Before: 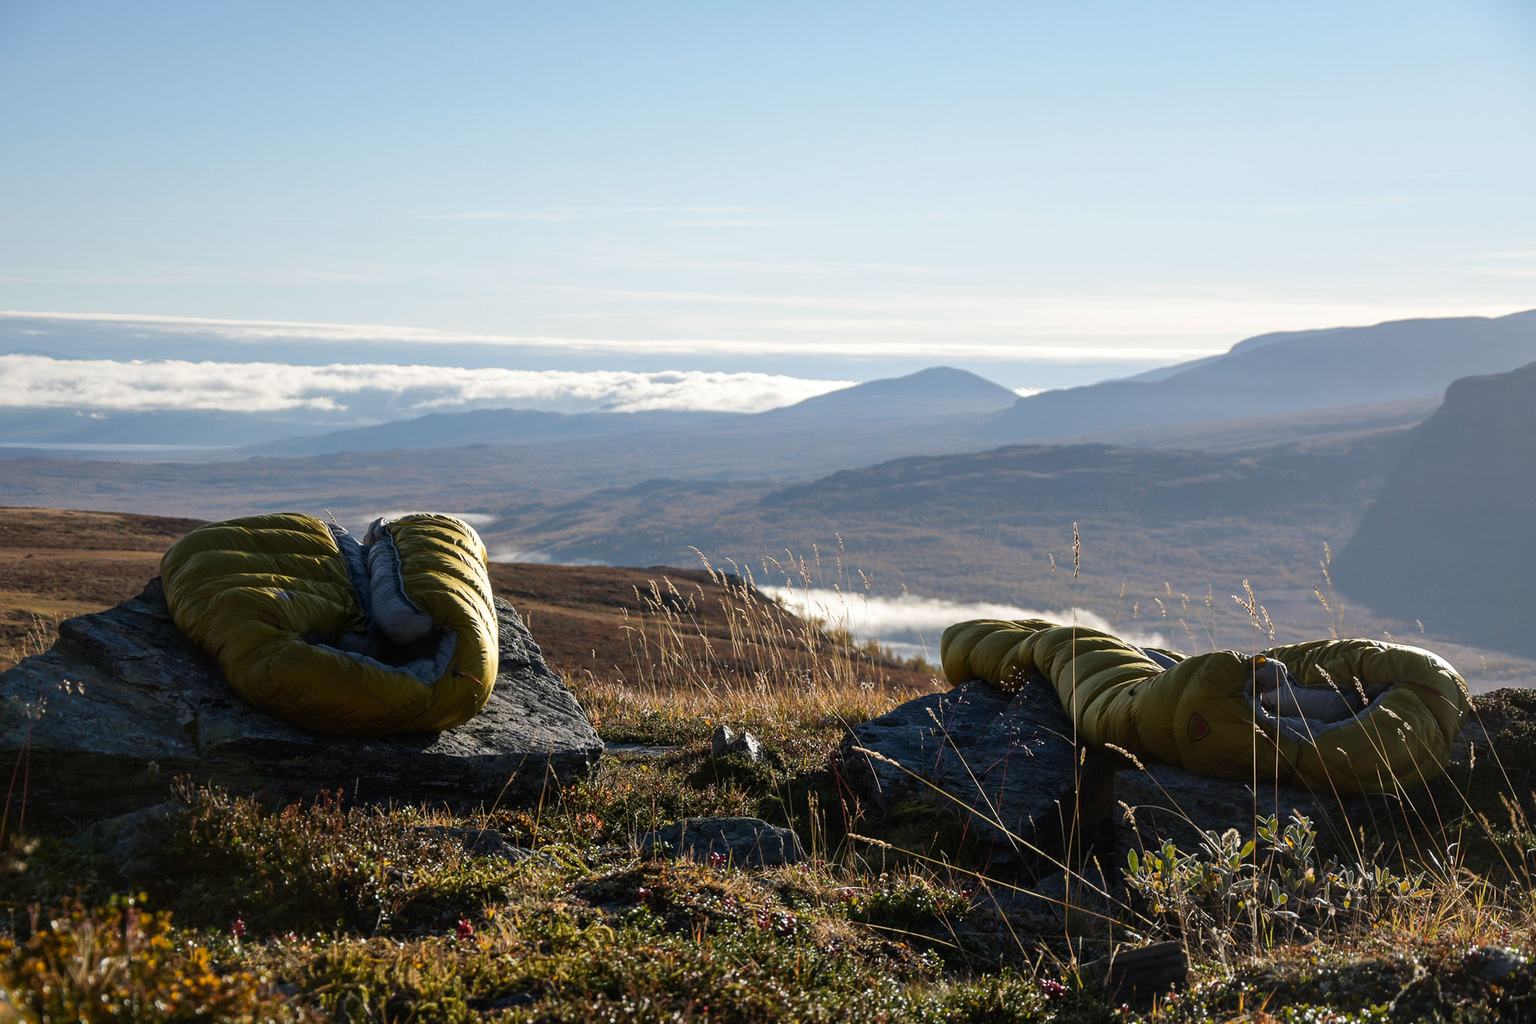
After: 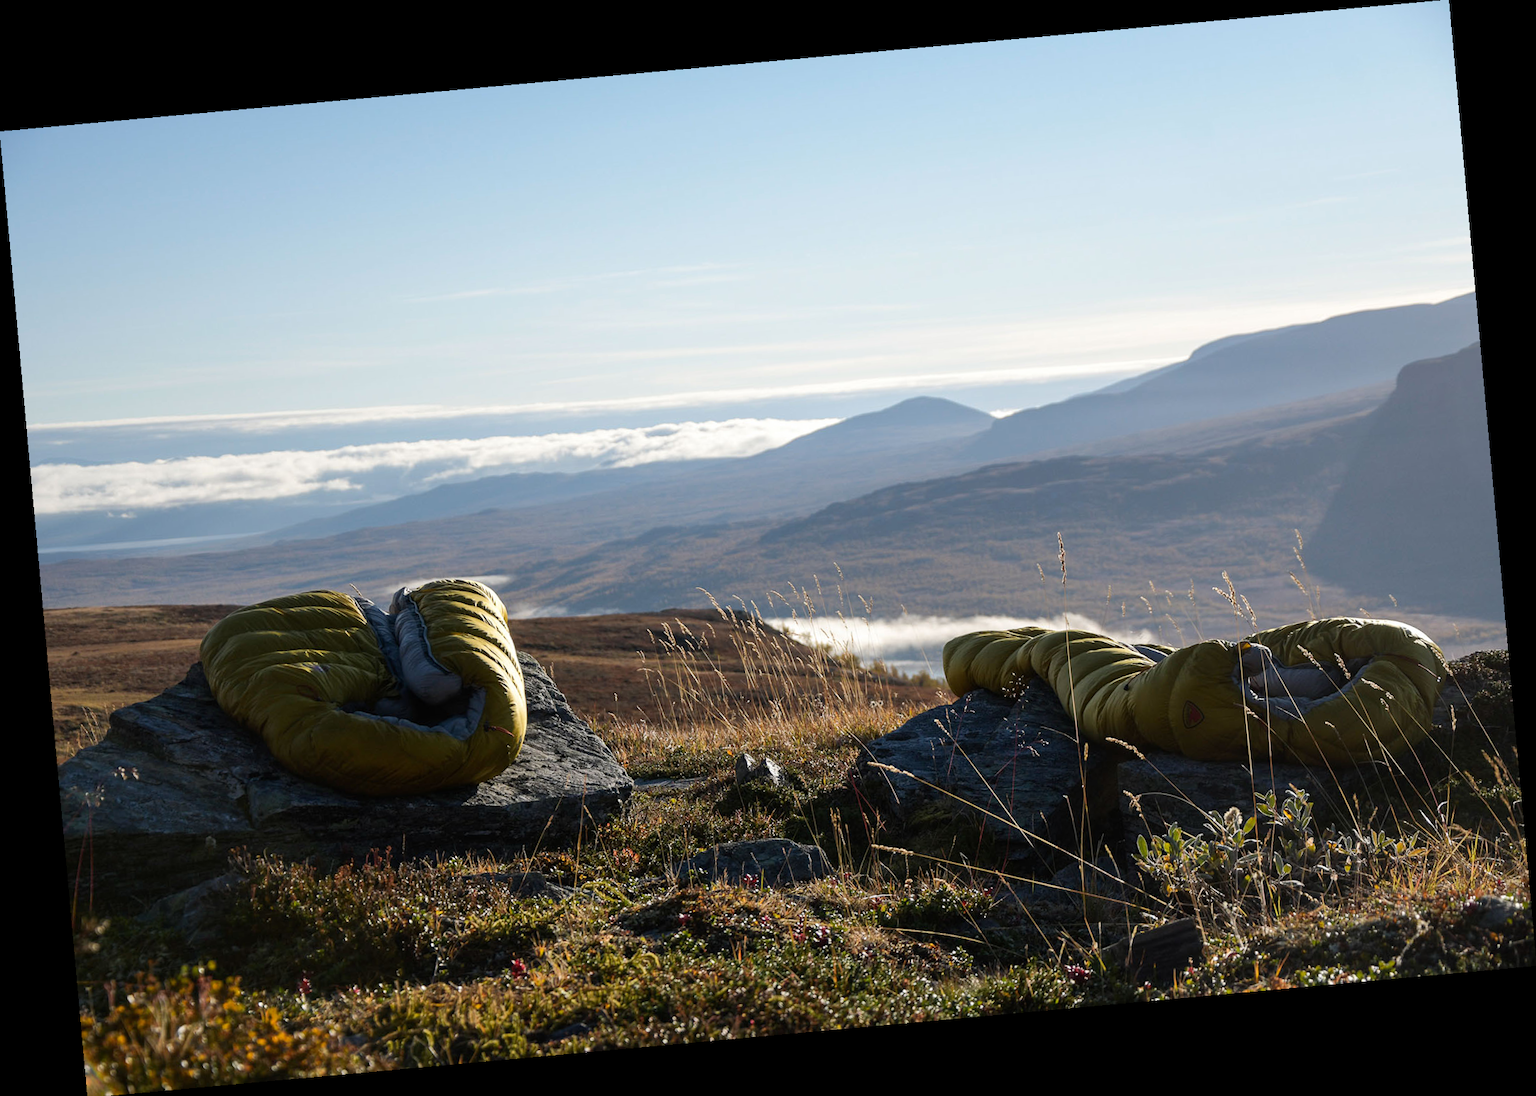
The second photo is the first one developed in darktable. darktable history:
base curve: curves: ch0 [(0, 0) (0.989, 0.992)], preserve colors none
rotate and perspective: rotation -5.2°, automatic cropping off
